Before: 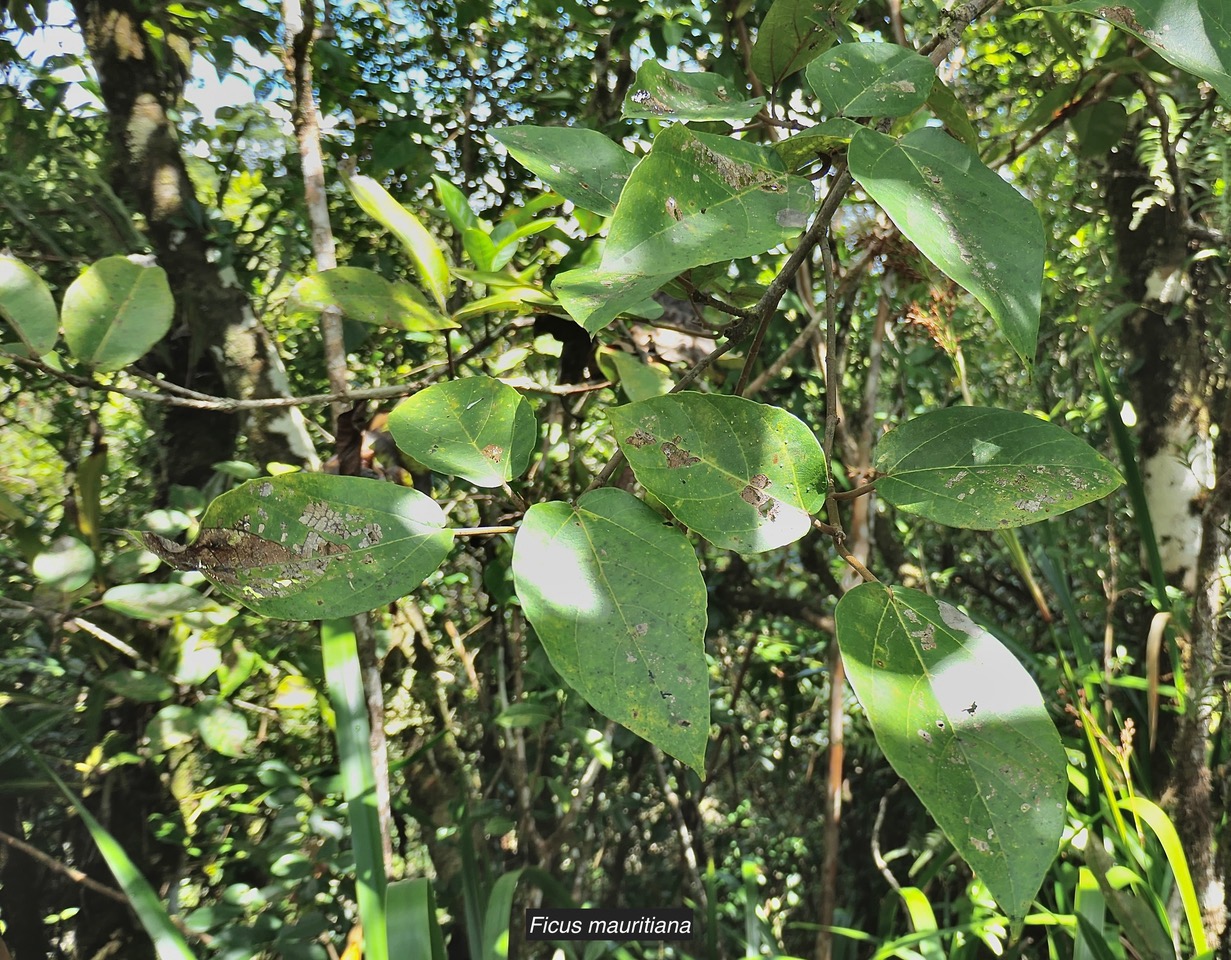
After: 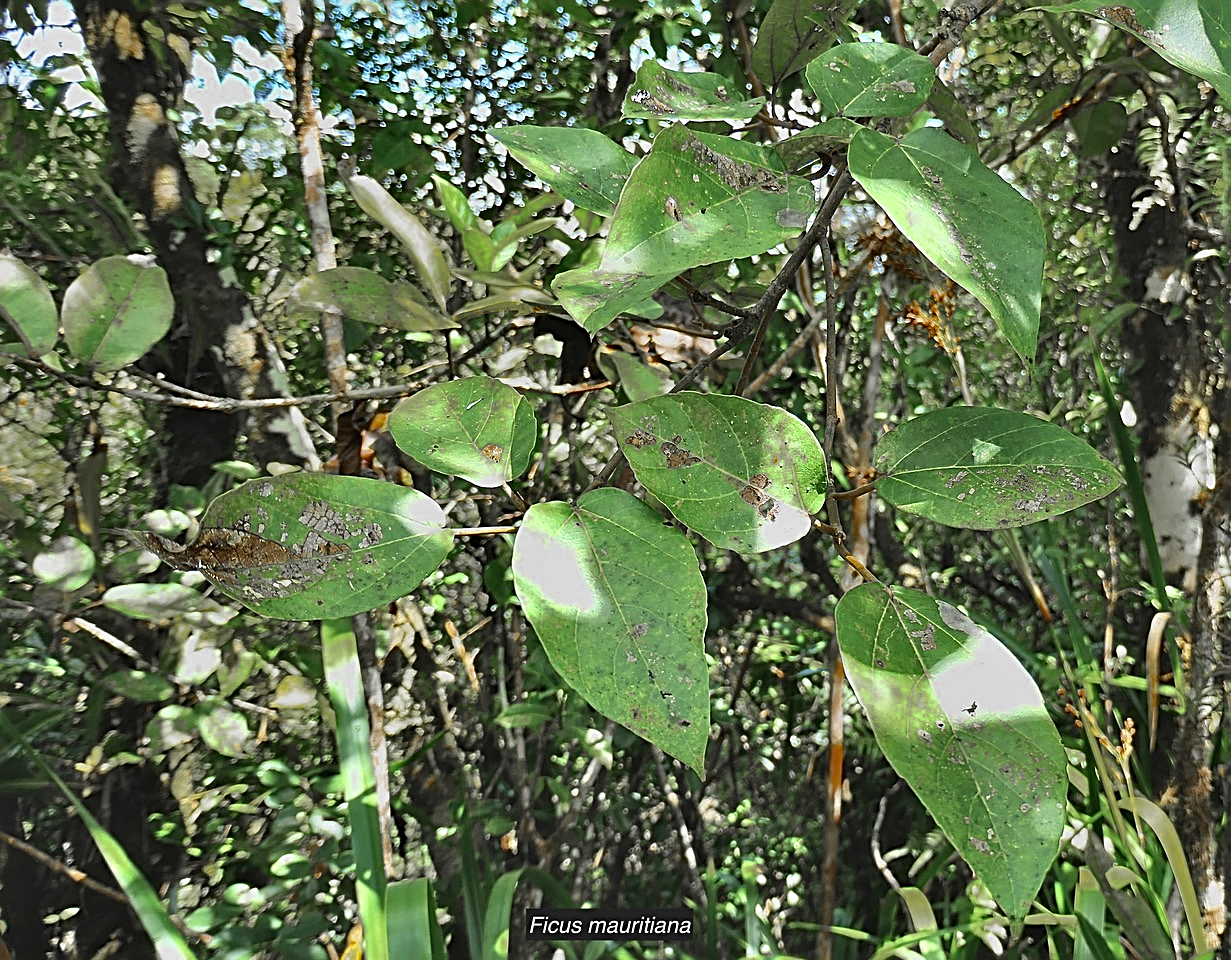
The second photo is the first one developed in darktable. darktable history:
sharpen: radius 2.796, amount 0.725
color zones: curves: ch0 [(0.11, 0.396) (0.195, 0.36) (0.25, 0.5) (0.303, 0.412) (0.357, 0.544) (0.75, 0.5) (0.967, 0.328)]; ch1 [(0, 0.468) (0.112, 0.512) (0.202, 0.6) (0.25, 0.5) (0.307, 0.352) (0.357, 0.544) (0.75, 0.5) (0.963, 0.524)], mix 101.57%
